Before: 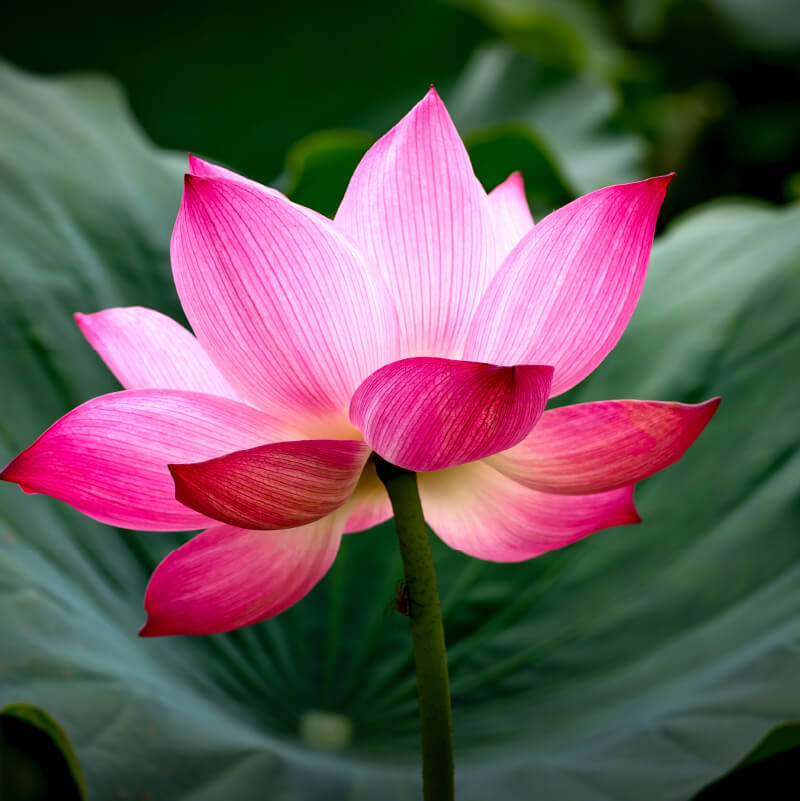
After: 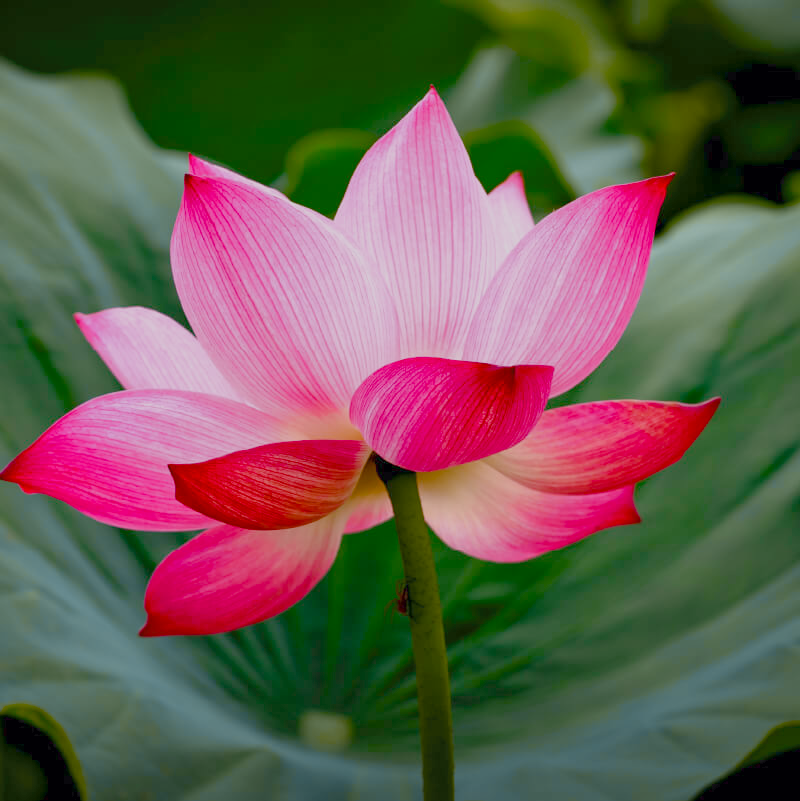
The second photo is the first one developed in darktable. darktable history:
shadows and highlights: radius 171.16, shadows 27, white point adjustment 3.13, highlights -67.95, soften with gaussian
color balance rgb: shadows lift › chroma 1%, shadows lift › hue 113°, highlights gain › chroma 0.2%, highlights gain › hue 333°, perceptual saturation grading › global saturation 20%, perceptual saturation grading › highlights -50%, perceptual saturation grading › shadows 25%, contrast -30%
tone curve: curves: ch0 [(0, 0) (0.15, 0.17) (0.452, 0.437) (0.611, 0.588) (0.751, 0.749) (1, 1)]; ch1 [(0, 0) (0.325, 0.327) (0.413, 0.442) (0.475, 0.467) (0.512, 0.522) (0.541, 0.55) (0.617, 0.612) (0.695, 0.697) (1, 1)]; ch2 [(0, 0) (0.386, 0.397) (0.452, 0.459) (0.505, 0.498) (0.536, 0.546) (0.574, 0.571) (0.633, 0.653) (1, 1)], color space Lab, independent channels, preserve colors none
